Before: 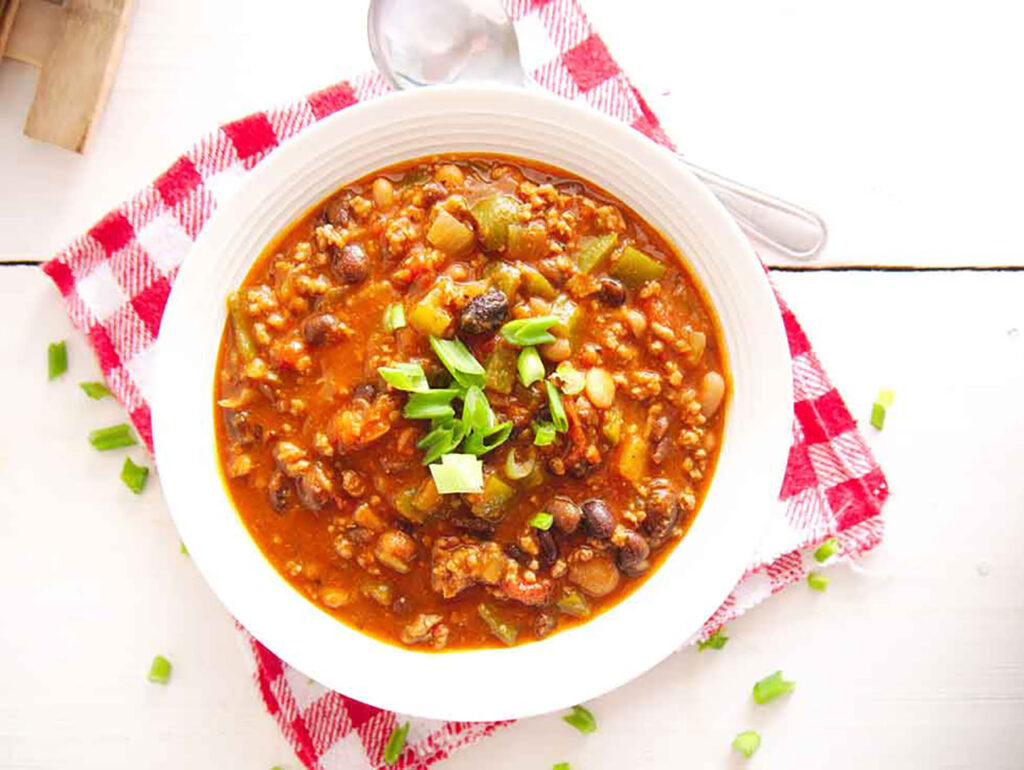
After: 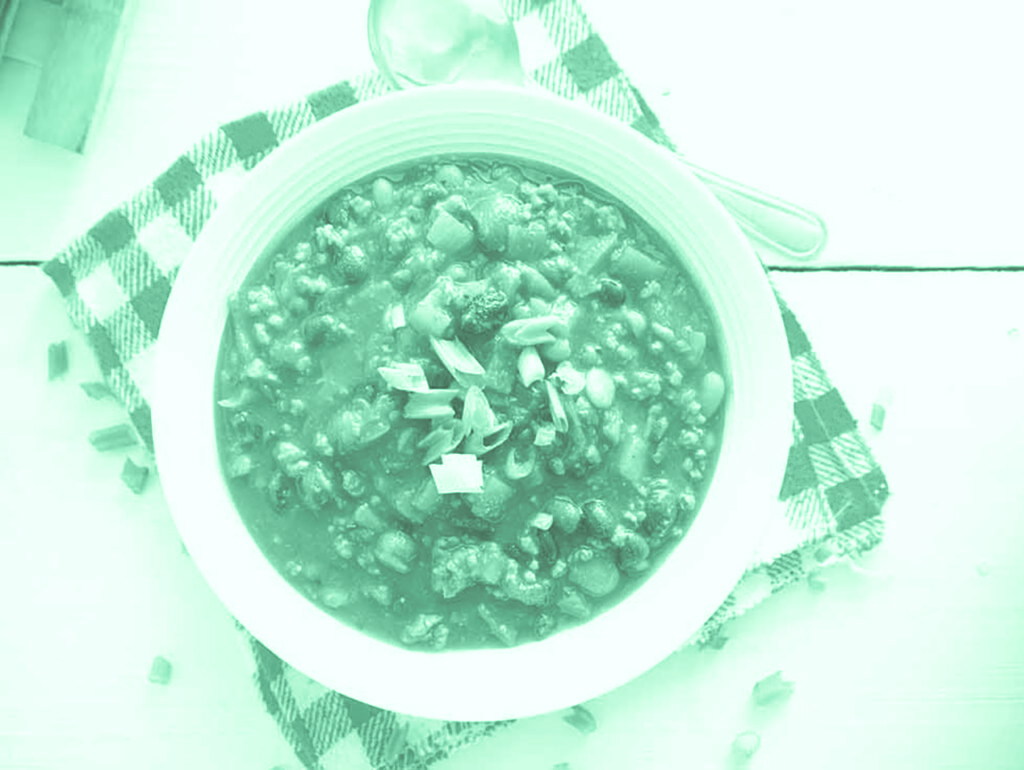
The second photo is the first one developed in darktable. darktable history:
exposure: black level correction 0, exposure 1.198 EV, compensate exposure bias true, compensate highlight preservation false
colorize: hue 147.6°, saturation 65%, lightness 21.64%
split-toning: shadows › hue 36°, shadows › saturation 0.05, highlights › hue 10.8°, highlights › saturation 0.15, compress 40%
